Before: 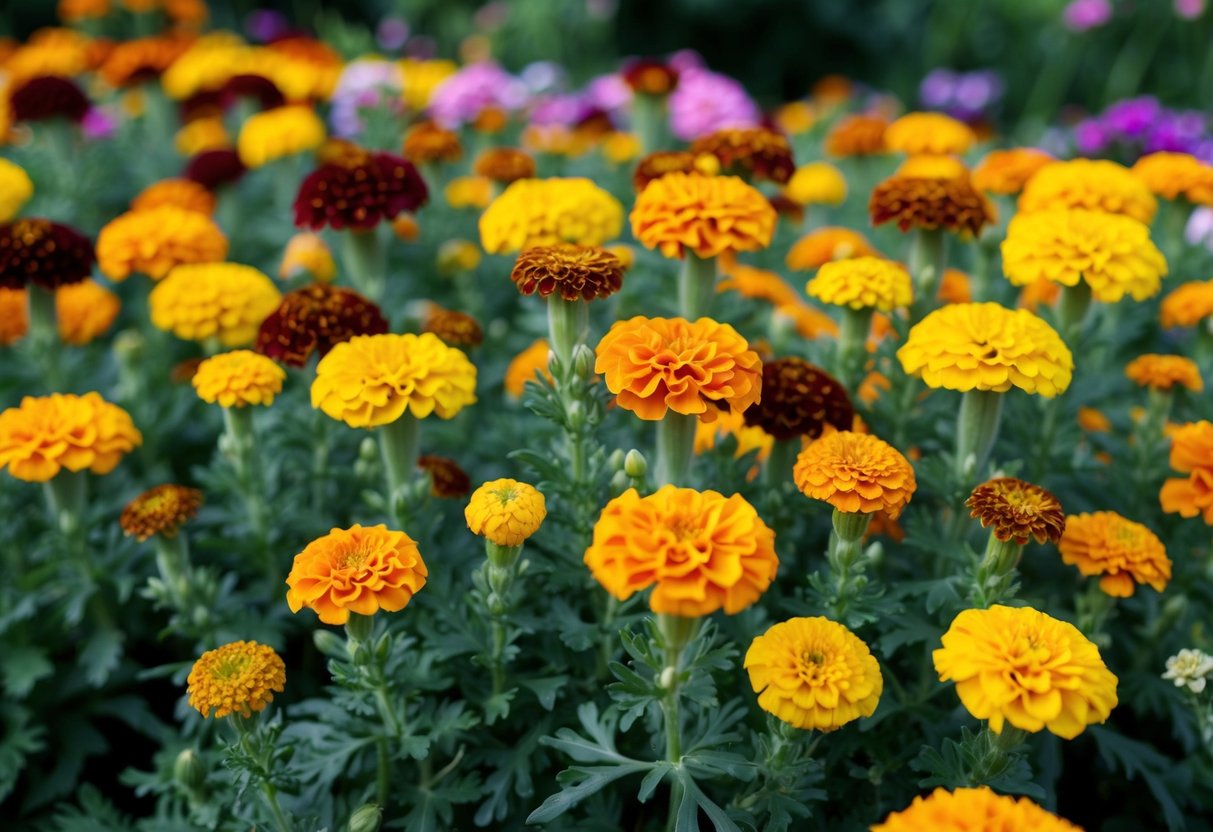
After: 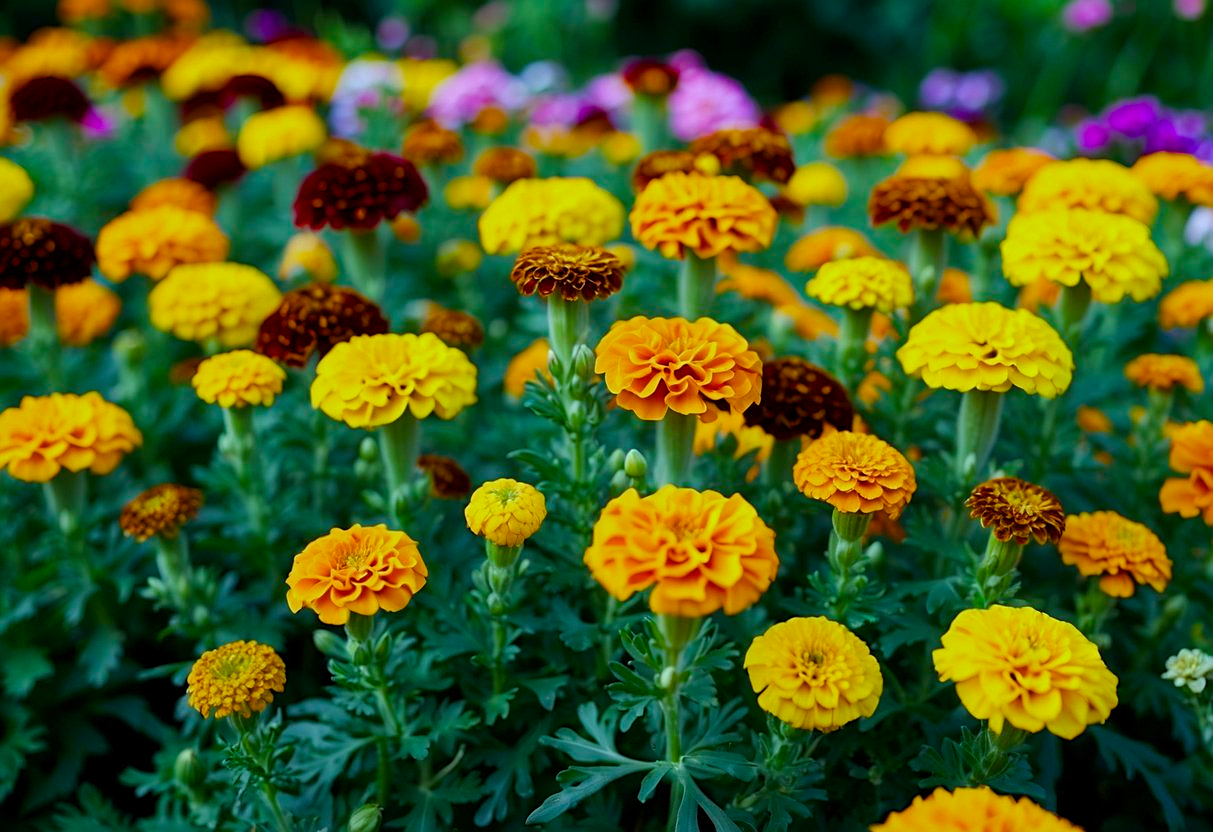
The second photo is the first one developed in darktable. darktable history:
shadows and highlights: shadows -20.17, white point adjustment -2.05, highlights -34.76
color balance rgb: highlights gain › chroma 4.016%, highlights gain › hue 202.39°, perceptual saturation grading › global saturation 23.211%, perceptual saturation grading › highlights -23.38%, perceptual saturation grading › mid-tones 24.263%, perceptual saturation grading › shadows 41.001%
sharpen: on, module defaults
